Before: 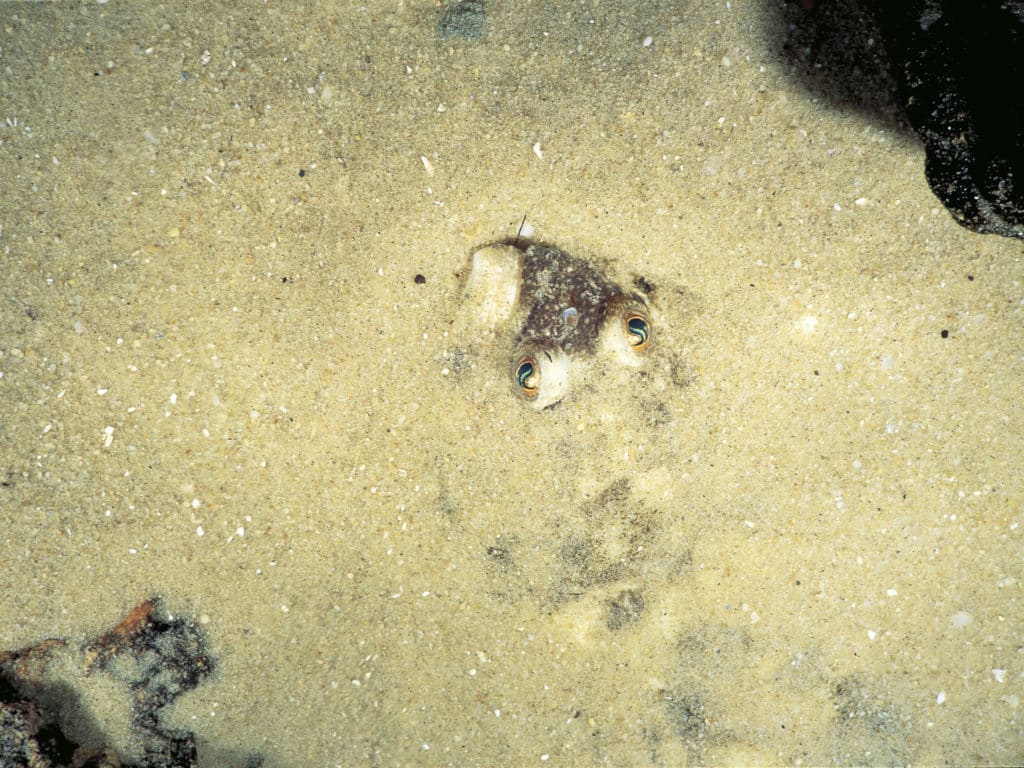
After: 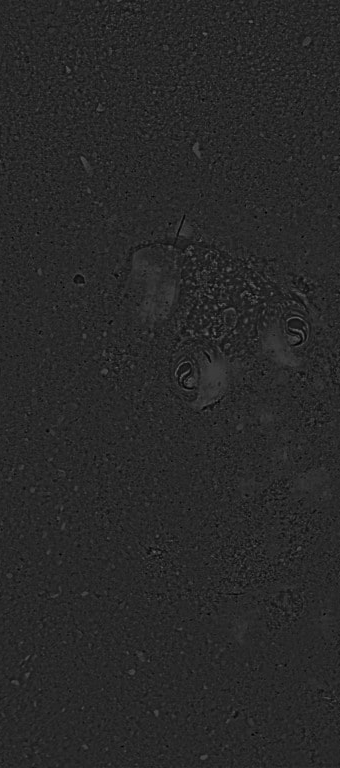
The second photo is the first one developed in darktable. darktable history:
crop: left 33.36%, right 33.36%
haze removal: compatibility mode true, adaptive false
shadows and highlights: shadows 40, highlights -60
exposure: exposure 0.574 EV, compensate highlight preservation false
highpass: sharpness 9.84%, contrast boost 9.94%
local contrast: on, module defaults
contrast brightness saturation: contrast 0.02, brightness -1, saturation -1
color balance rgb: perceptual saturation grading › highlights -29.58%, perceptual saturation grading › mid-tones 29.47%, perceptual saturation grading › shadows 59.73%, perceptual brilliance grading › global brilliance -17.79%, perceptual brilliance grading › highlights 28.73%, global vibrance 15.44%
